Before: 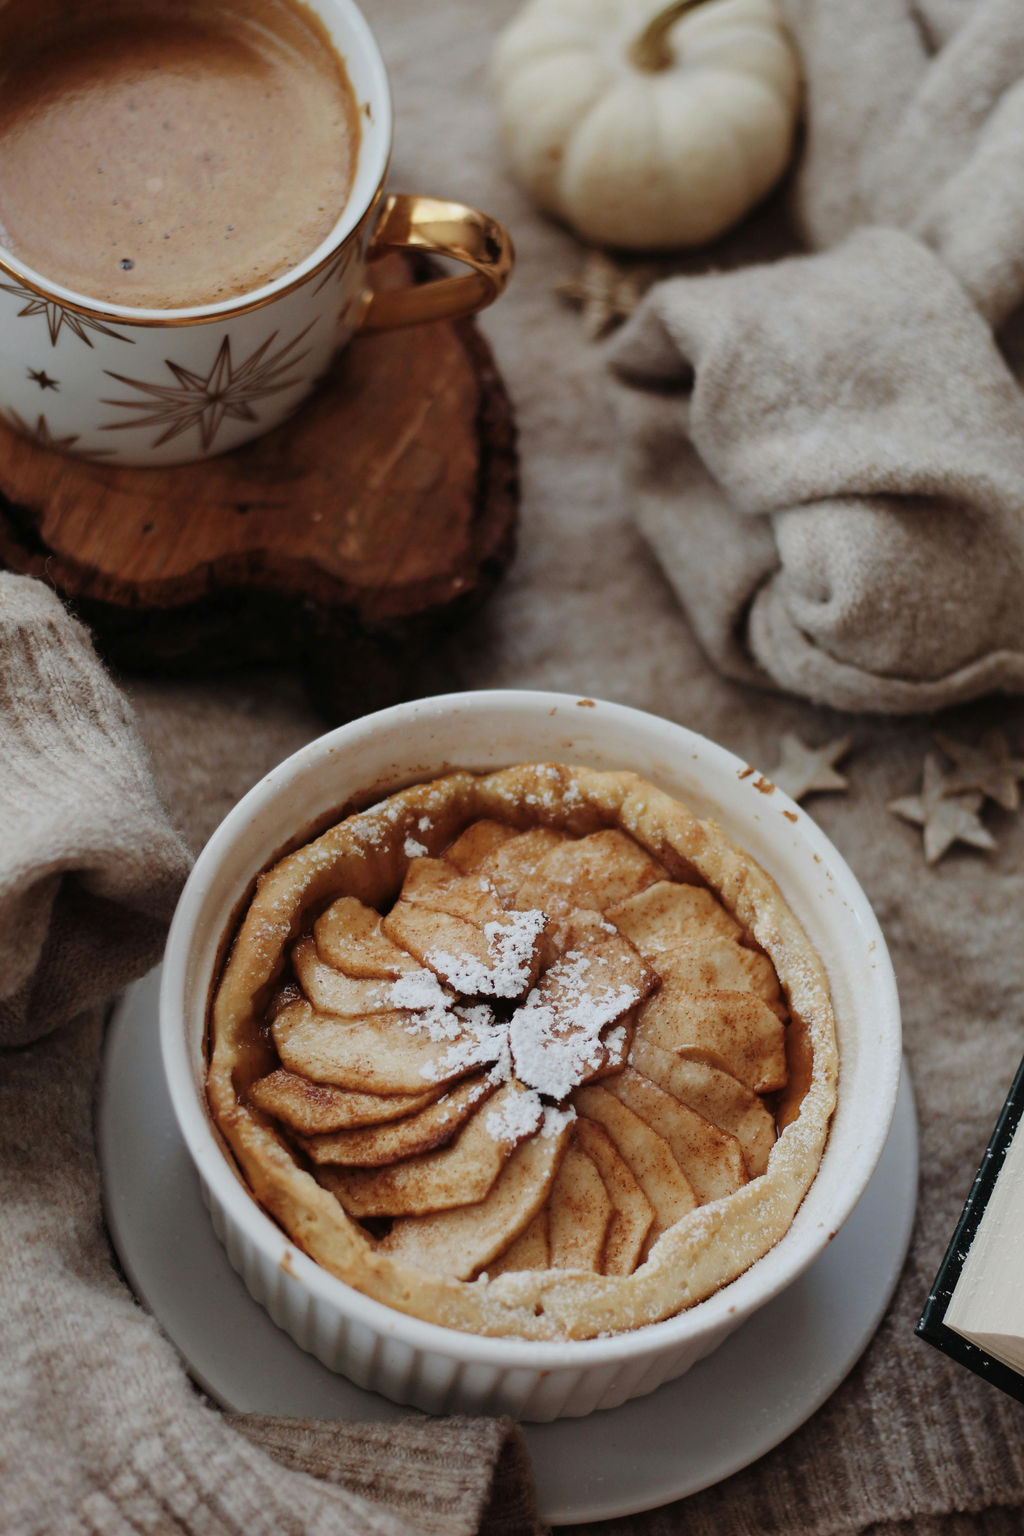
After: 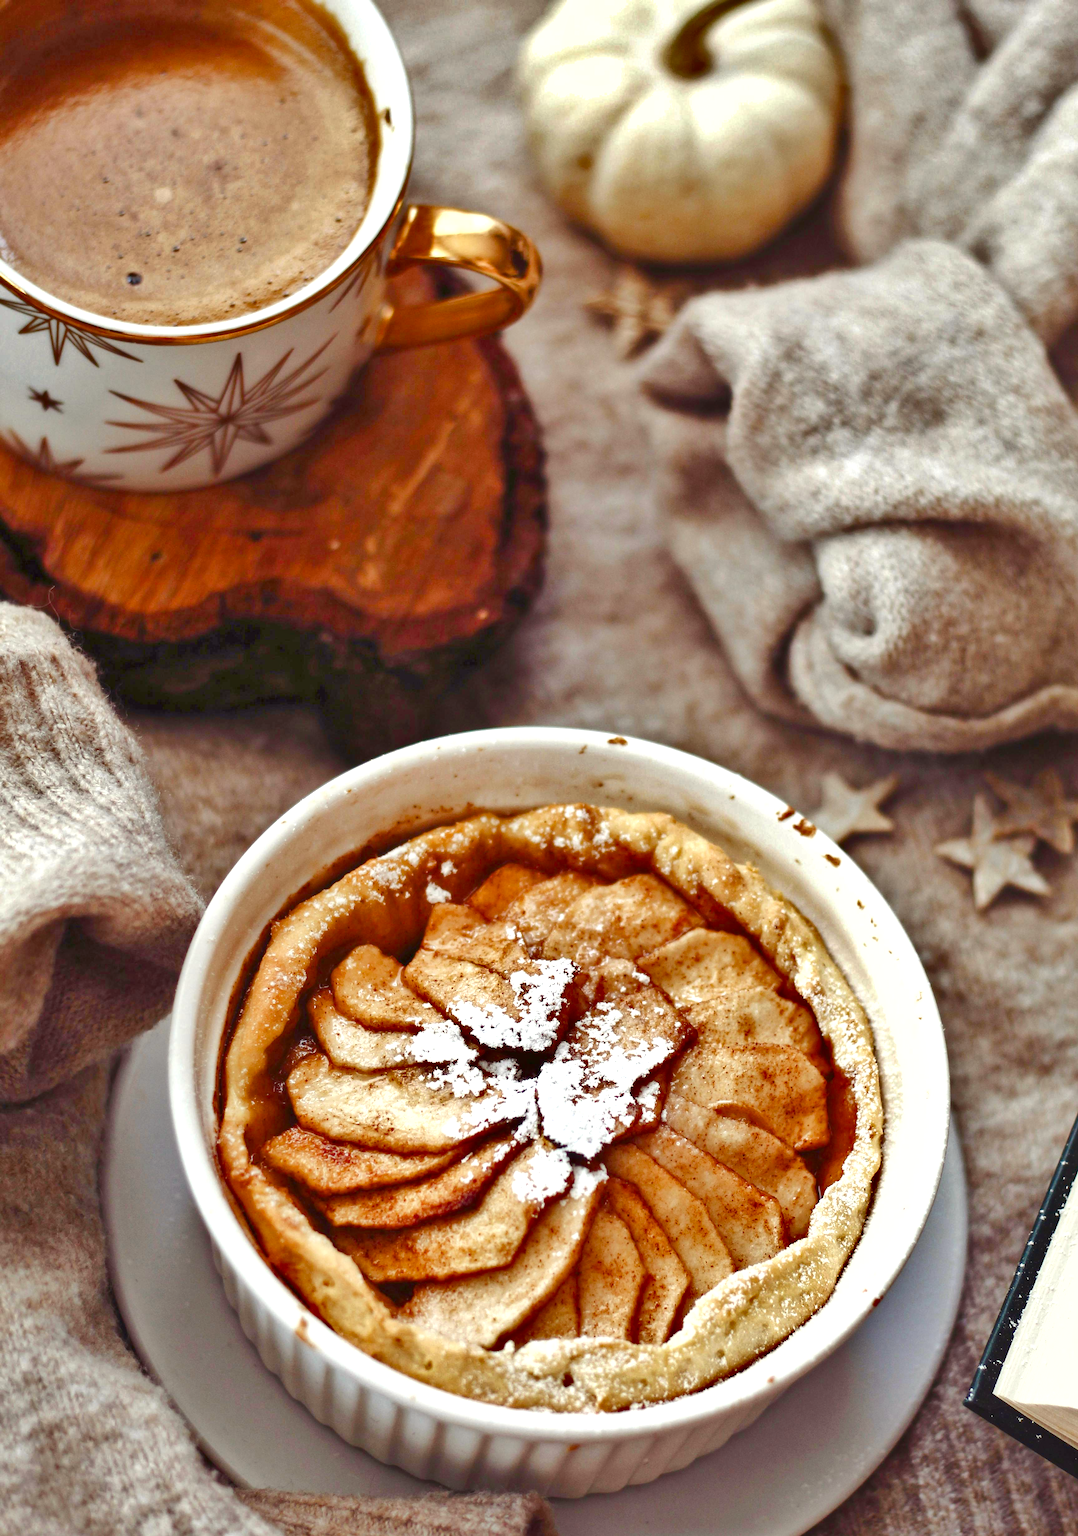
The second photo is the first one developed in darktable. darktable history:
exposure: black level correction 0, exposure 1.399 EV, compensate highlight preservation false
shadows and highlights: white point adjustment -3.72, highlights -63.6, soften with gaussian
tone equalizer: -8 EV 0.286 EV, -7 EV 0.394 EV, -6 EV 0.404 EV, -5 EV 0.233 EV, -3 EV -0.263 EV, -2 EV -0.427 EV, -1 EV -0.4 EV, +0 EV -0.235 EV
color balance rgb: shadows lift › chroma 3.304%, shadows lift › hue 279.06°, power › hue 311.48°, perceptual saturation grading › global saturation 20%, perceptual saturation grading › highlights -25.706%, perceptual saturation grading › shadows 49.733%, perceptual brilliance grading › mid-tones 9.537%, perceptual brilliance grading › shadows 15.6%
crop and rotate: top 0.012%, bottom 5.032%
local contrast: highlights 101%, shadows 101%, detail 119%, midtone range 0.2
color correction: highlights a* -0.985, highlights b* 4.58, shadows a* 3.64
